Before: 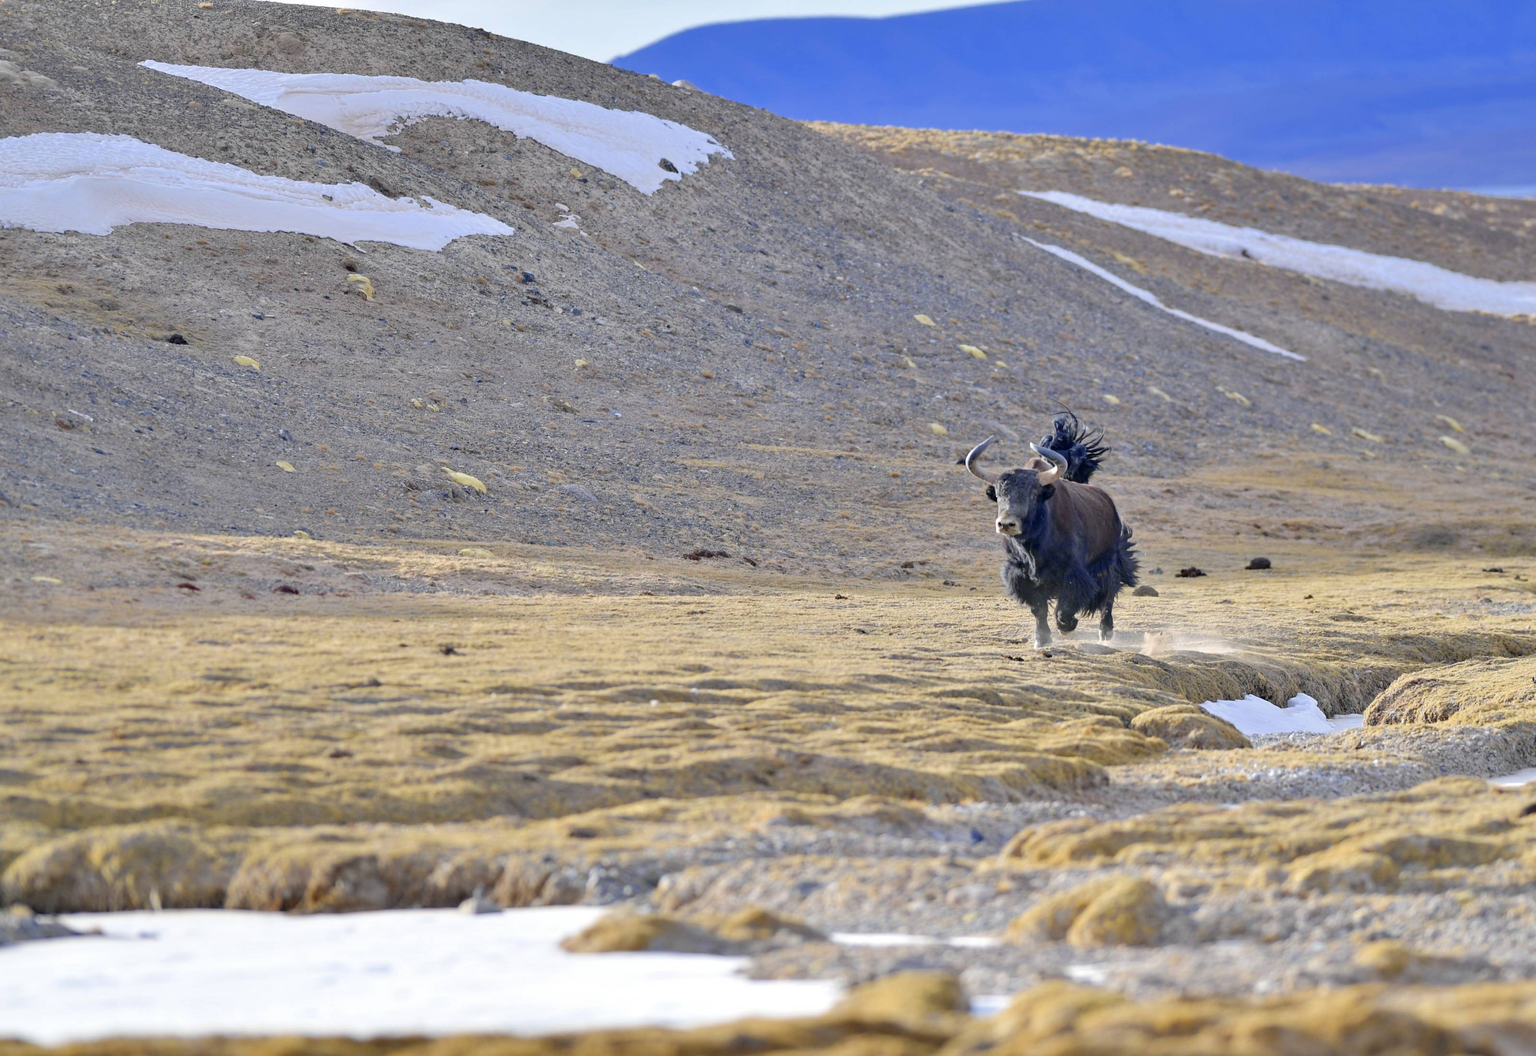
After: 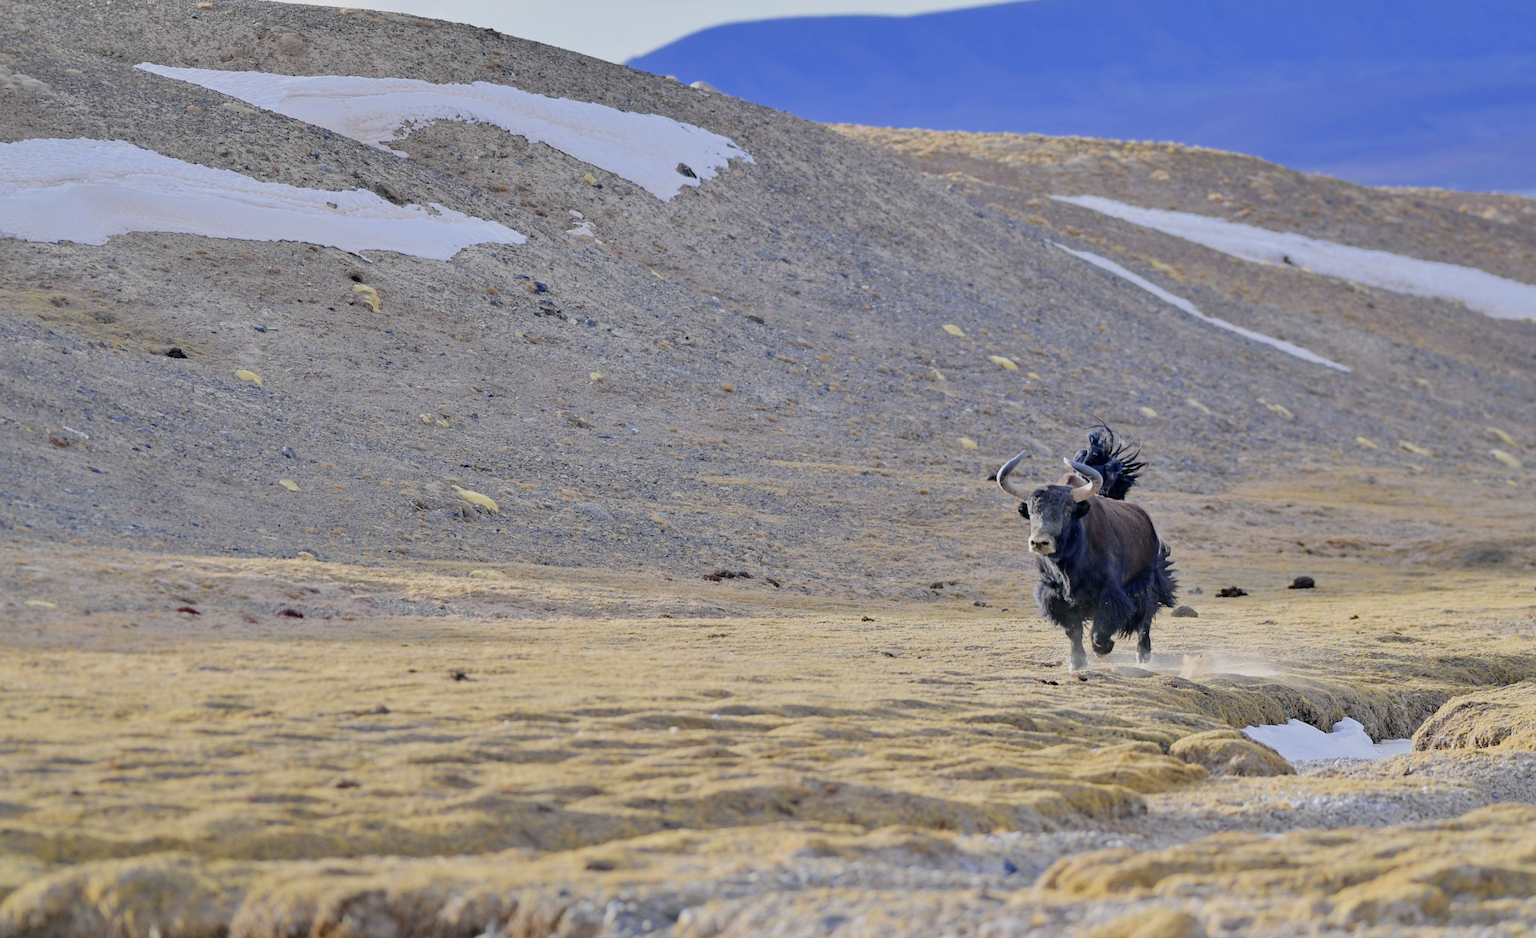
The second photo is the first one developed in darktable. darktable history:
crop and rotate: angle 0.2°, left 0.275%, right 3.127%, bottom 14.18%
filmic rgb: hardness 4.17
